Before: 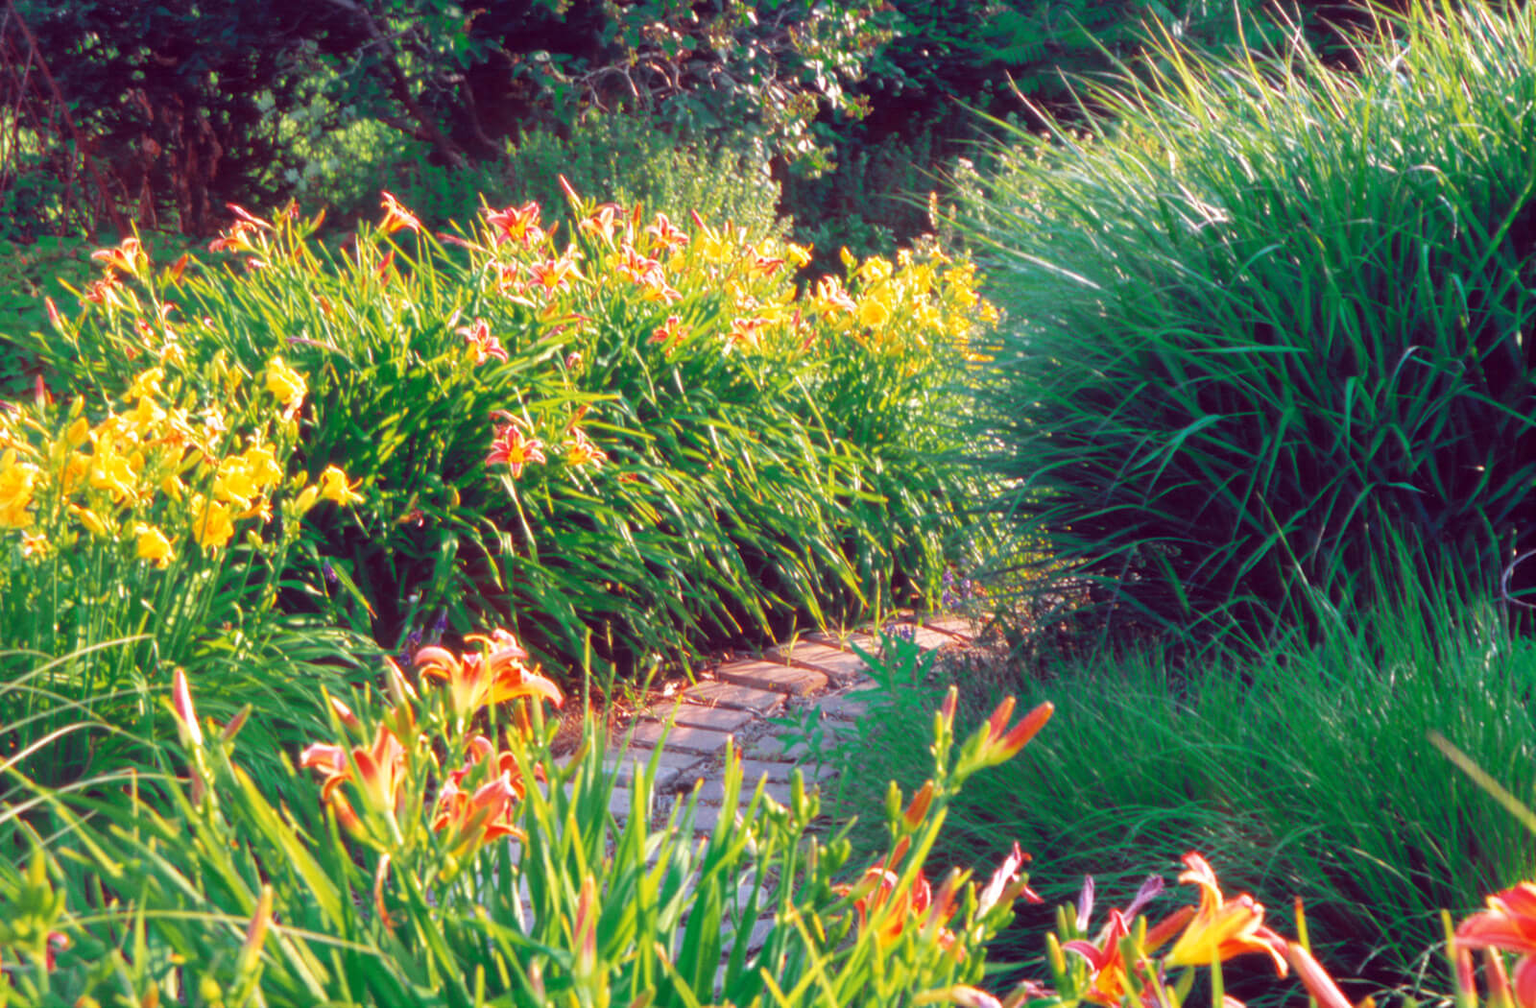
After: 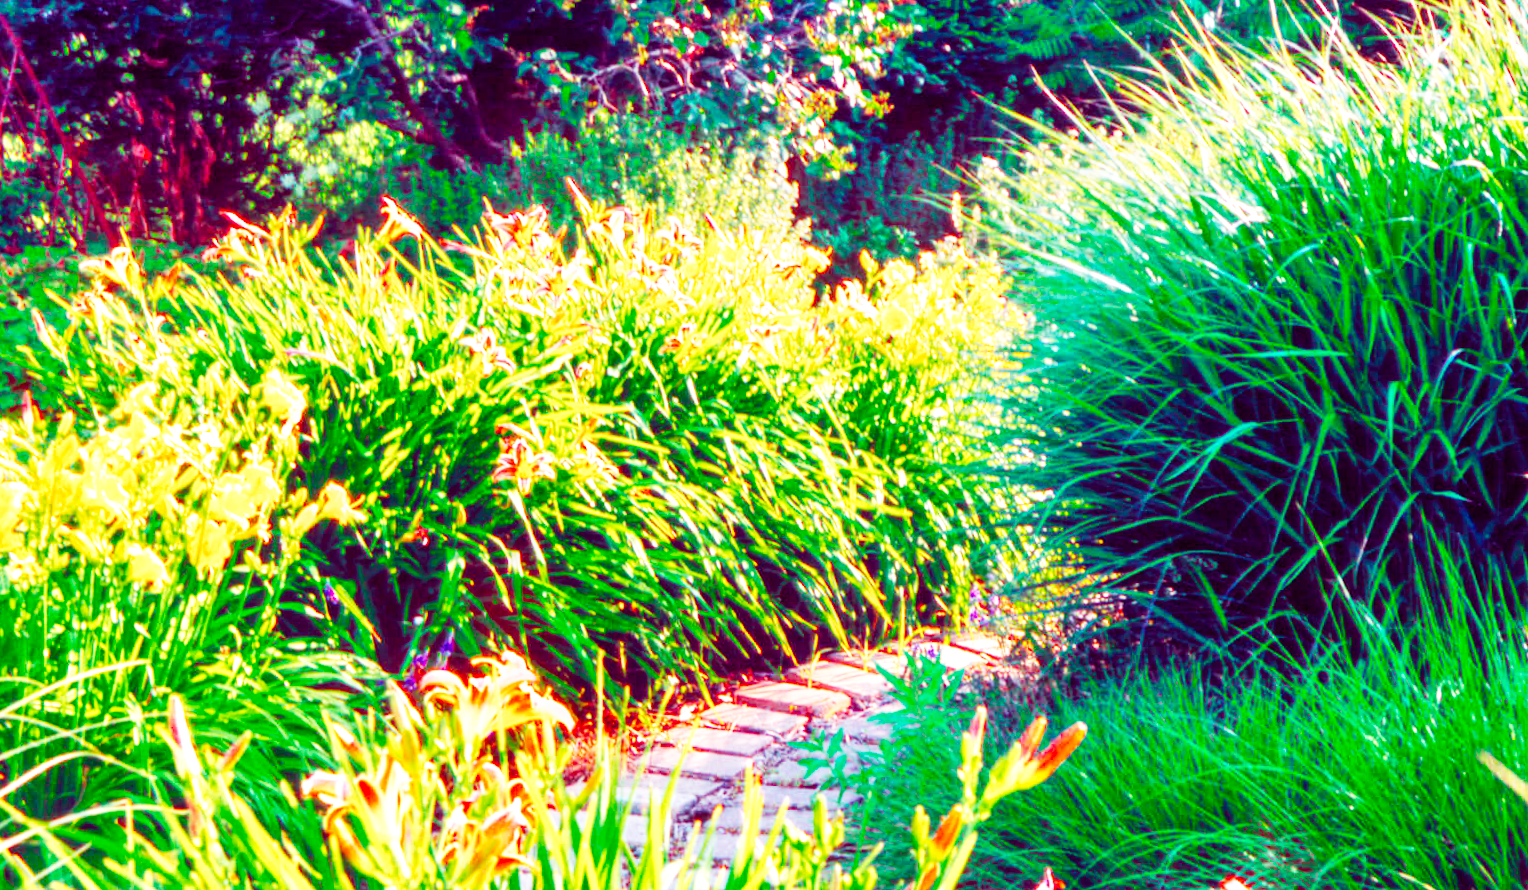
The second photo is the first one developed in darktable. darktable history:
crop and rotate: angle 0.467°, left 0.264%, right 3.023%, bottom 14.164%
color balance rgb: shadows lift › hue 84.57°, linear chroma grading › global chroma 20.512%, perceptual saturation grading › global saturation 25.615%, perceptual saturation grading › highlights -50.609%, perceptual saturation grading › shadows 31.217%
local contrast: on, module defaults
shadows and highlights: shadows 29.3, highlights -29.3, low approximation 0.01, soften with gaussian
base curve: curves: ch0 [(0, 0) (0.007, 0.004) (0.027, 0.03) (0.046, 0.07) (0.207, 0.54) (0.442, 0.872) (0.673, 0.972) (1, 1)], preserve colors none
exposure: exposure -0.056 EV, compensate highlight preservation false
tone curve: curves: ch0 [(0, 0) (0.003, 0.003) (0.011, 0.012) (0.025, 0.026) (0.044, 0.047) (0.069, 0.073) (0.1, 0.105) (0.136, 0.143) (0.177, 0.187) (0.224, 0.237) (0.277, 0.293) (0.335, 0.354) (0.399, 0.422) (0.468, 0.495) (0.543, 0.574) (0.623, 0.659) (0.709, 0.749) (0.801, 0.846) (0.898, 0.932) (1, 1)], preserve colors none
